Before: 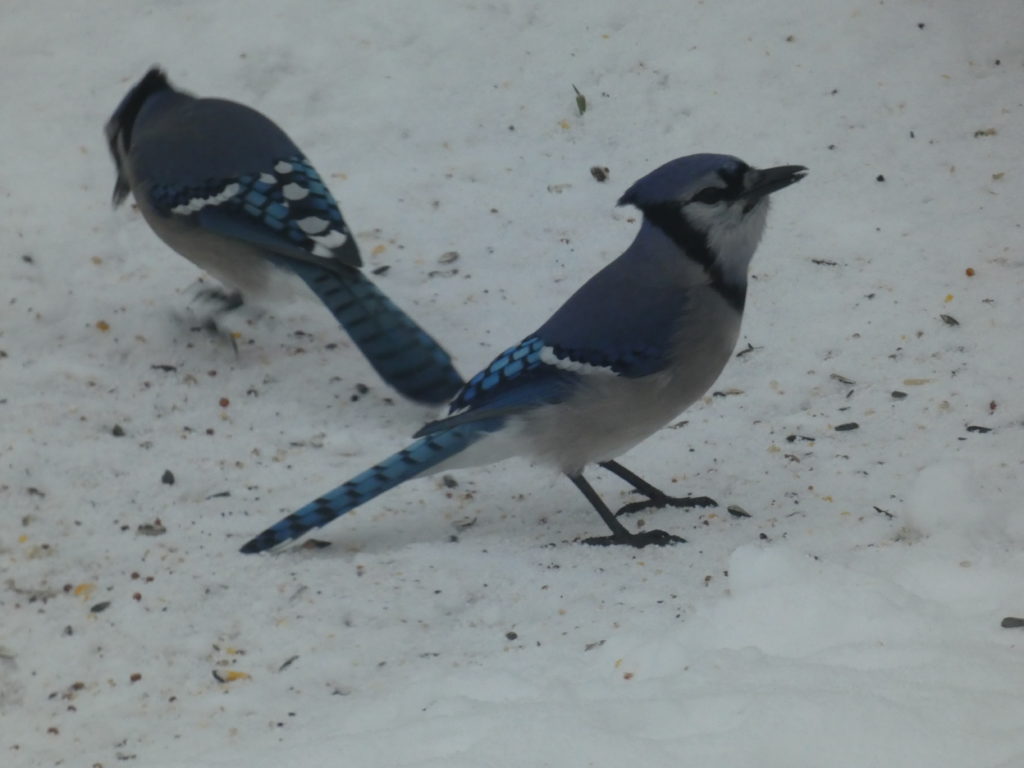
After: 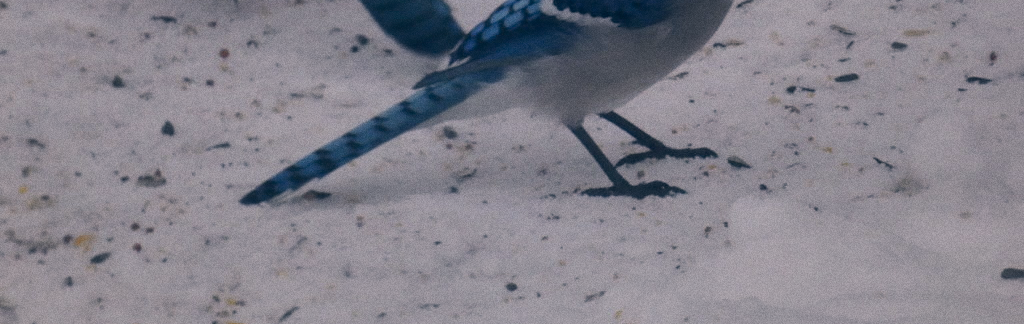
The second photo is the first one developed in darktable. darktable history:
color correction: highlights a* 14.46, highlights b* 5.85, shadows a* -5.53, shadows b* -15.24, saturation 0.85
grain: coarseness 0.09 ISO
crop: top 45.551%, bottom 12.262%
shadows and highlights: radius 108.52, shadows 40.68, highlights -72.88, low approximation 0.01, soften with gaussian
